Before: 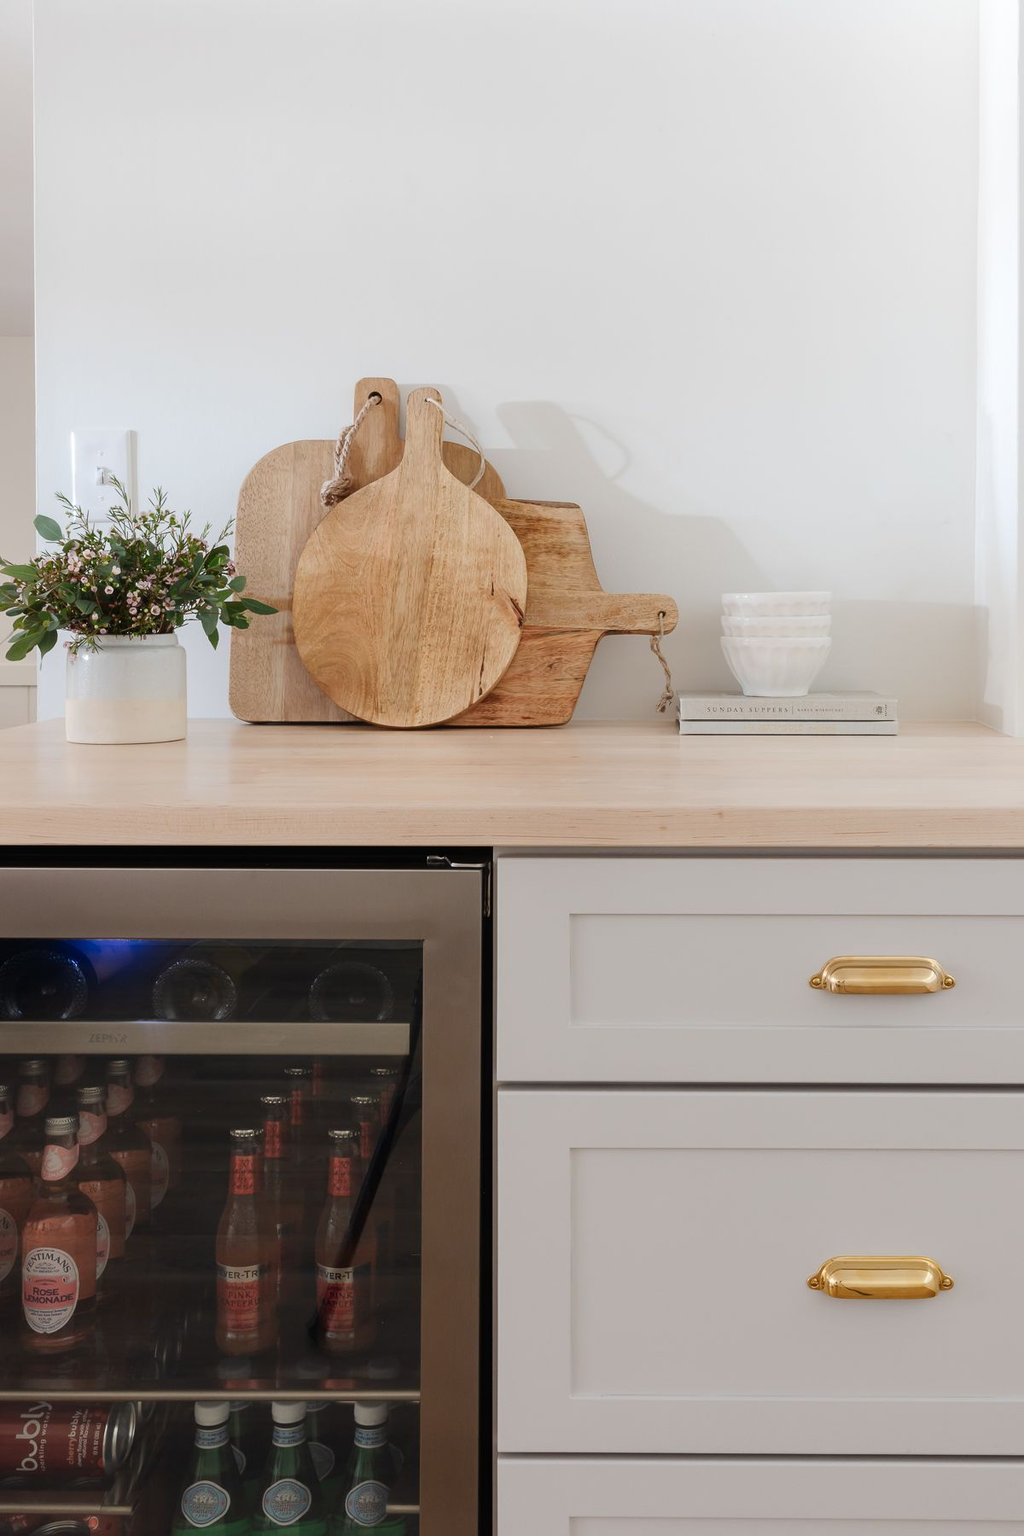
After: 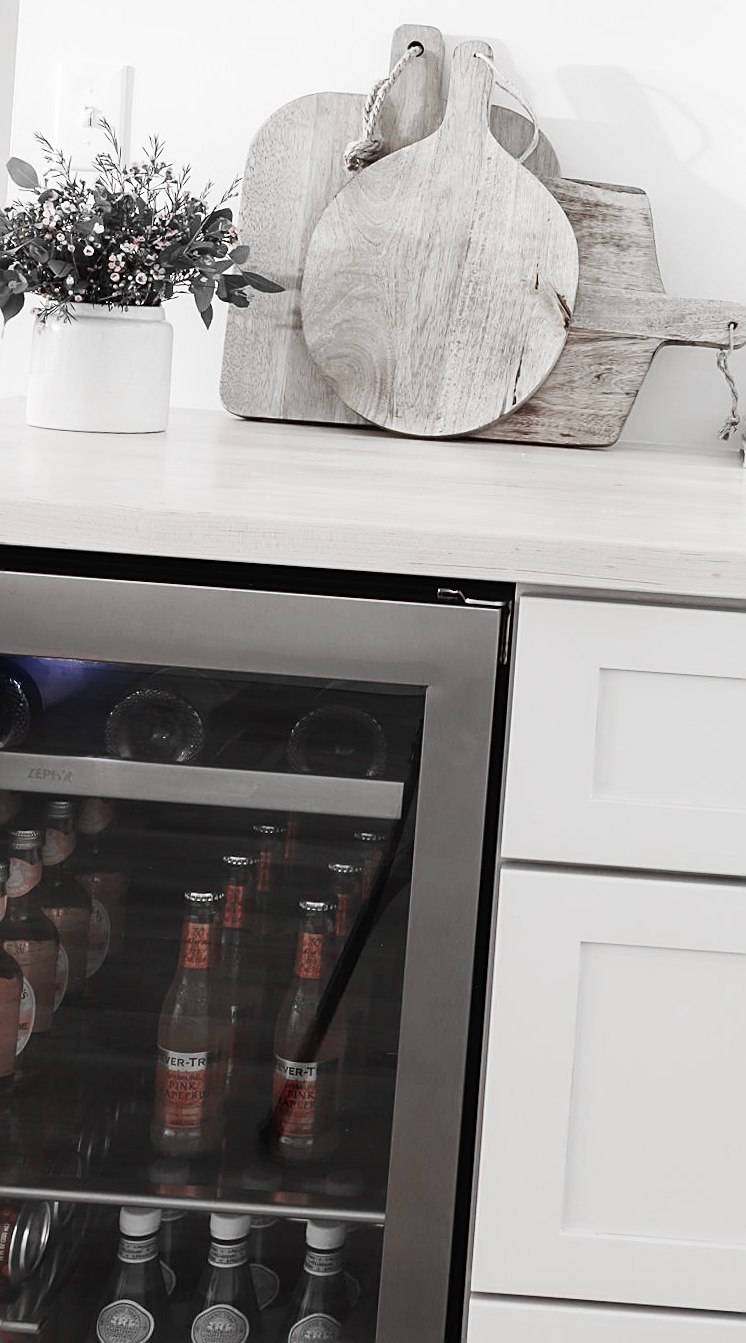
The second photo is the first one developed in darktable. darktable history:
crop: left 8.966%, top 23.852%, right 34.699%, bottom 4.703%
sharpen: on, module defaults
color zones: curves: ch0 [(0, 0.278) (0.143, 0.5) (0.286, 0.5) (0.429, 0.5) (0.571, 0.5) (0.714, 0.5) (0.857, 0.5) (1, 0.5)]; ch1 [(0, 1) (0.143, 0.165) (0.286, 0) (0.429, 0) (0.571, 0) (0.714, 0) (0.857, 0.5) (1, 0.5)]; ch2 [(0, 0.508) (0.143, 0.5) (0.286, 0.5) (0.429, 0.5) (0.571, 0.5) (0.714, 0.5) (0.857, 0.5) (1, 0.5)]
white balance: emerald 1
tone curve: curves: ch0 [(0, 0) (0.003, 0.011) (0.011, 0.02) (0.025, 0.032) (0.044, 0.046) (0.069, 0.071) (0.1, 0.107) (0.136, 0.144) (0.177, 0.189) (0.224, 0.244) (0.277, 0.309) (0.335, 0.398) (0.399, 0.477) (0.468, 0.583) (0.543, 0.675) (0.623, 0.772) (0.709, 0.855) (0.801, 0.926) (0.898, 0.979) (1, 1)], preserve colors none
rotate and perspective: rotation 4.1°, automatic cropping off
color correction: saturation 0.57
